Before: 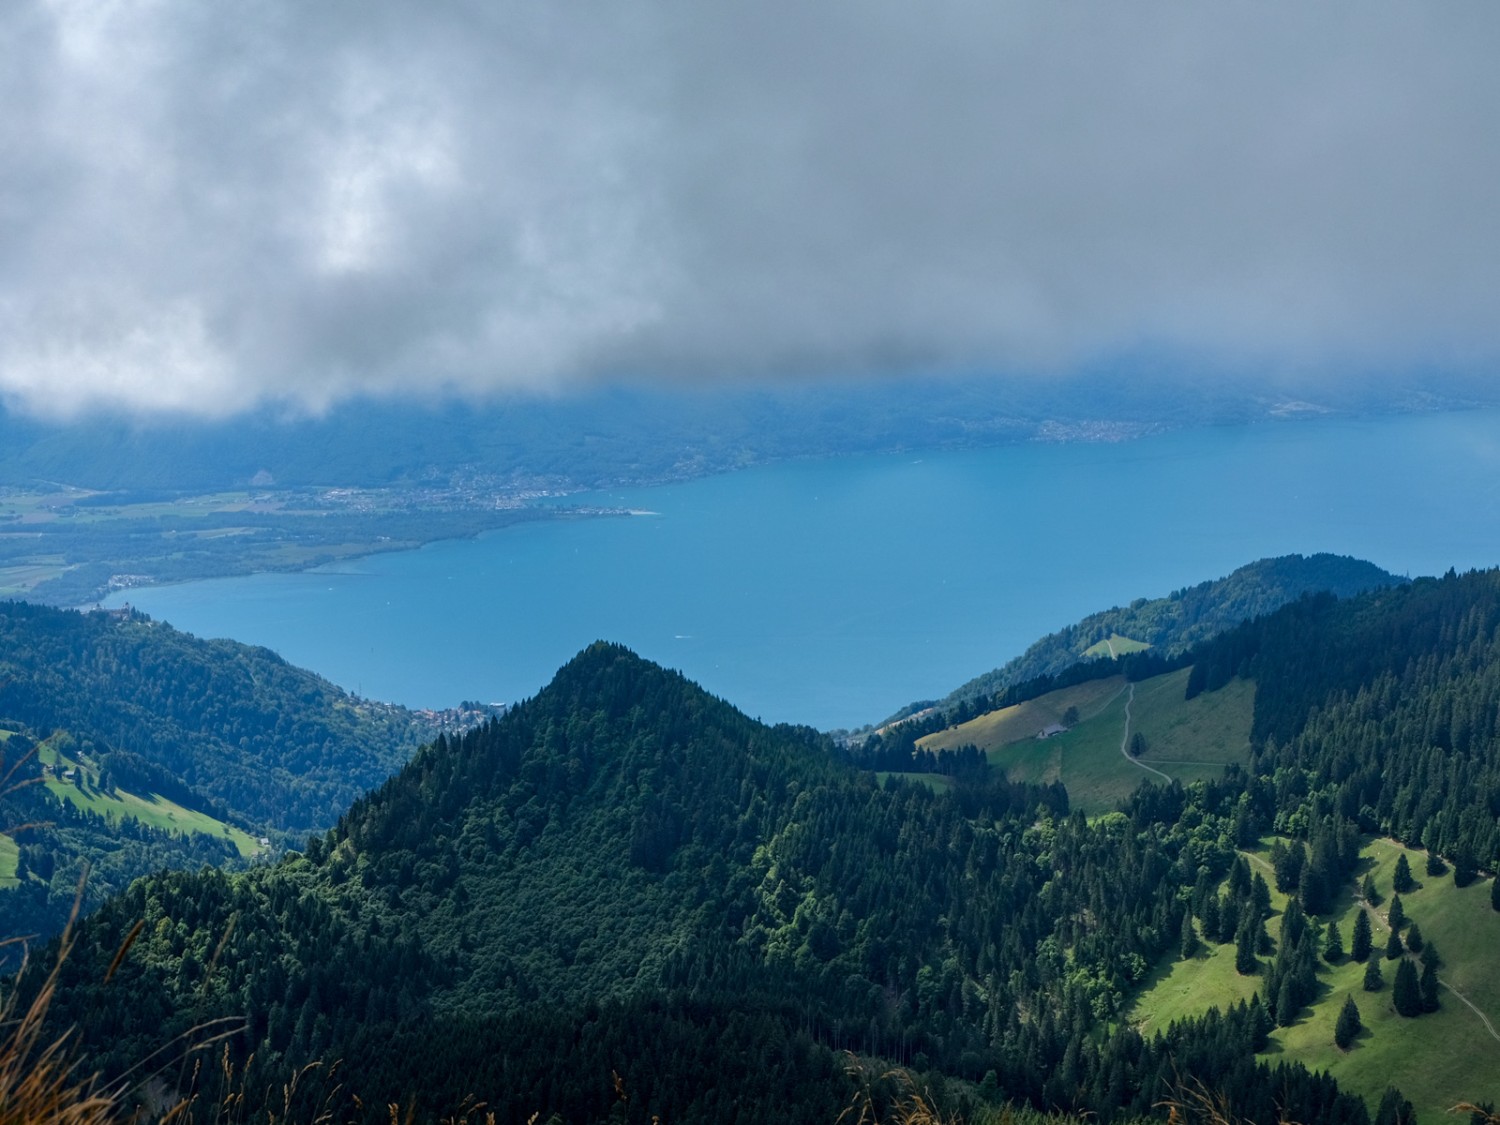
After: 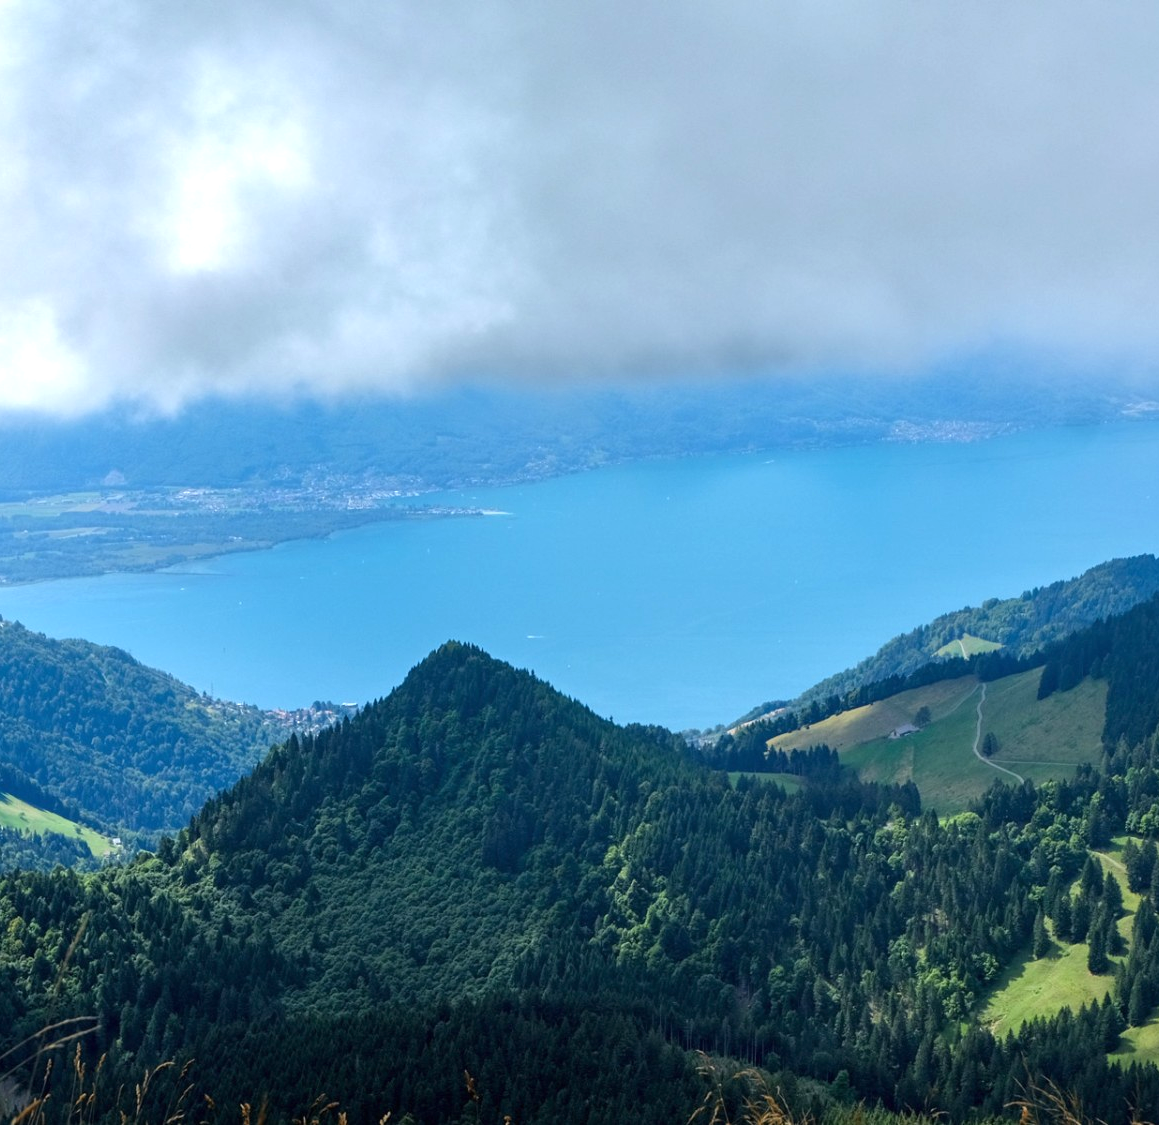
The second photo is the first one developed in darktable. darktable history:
exposure: black level correction 0, exposure 0.693 EV, compensate highlight preservation false
crop: left 9.873%, right 12.812%
